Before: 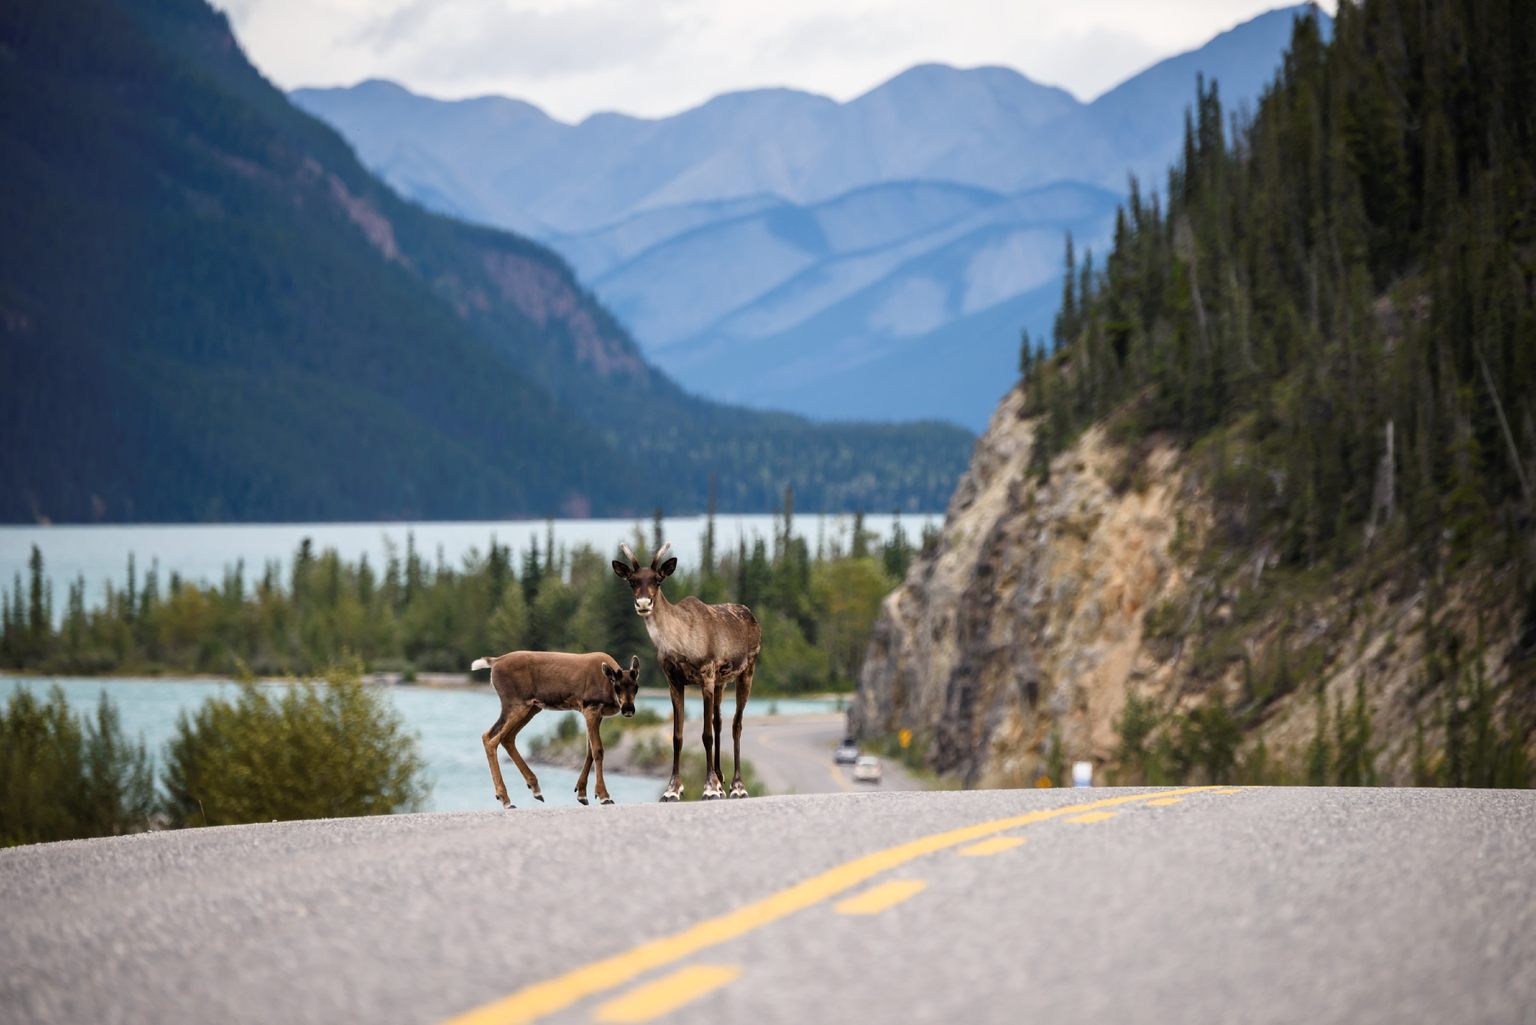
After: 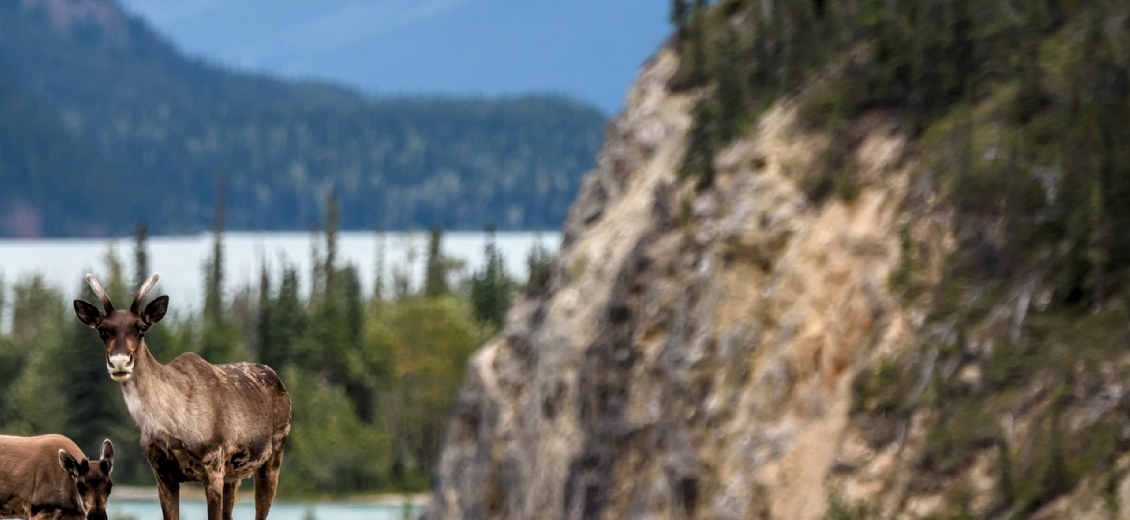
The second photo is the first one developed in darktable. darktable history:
local contrast: detail 130%
crop: left 36.607%, top 34.735%, right 13.146%, bottom 30.611%
